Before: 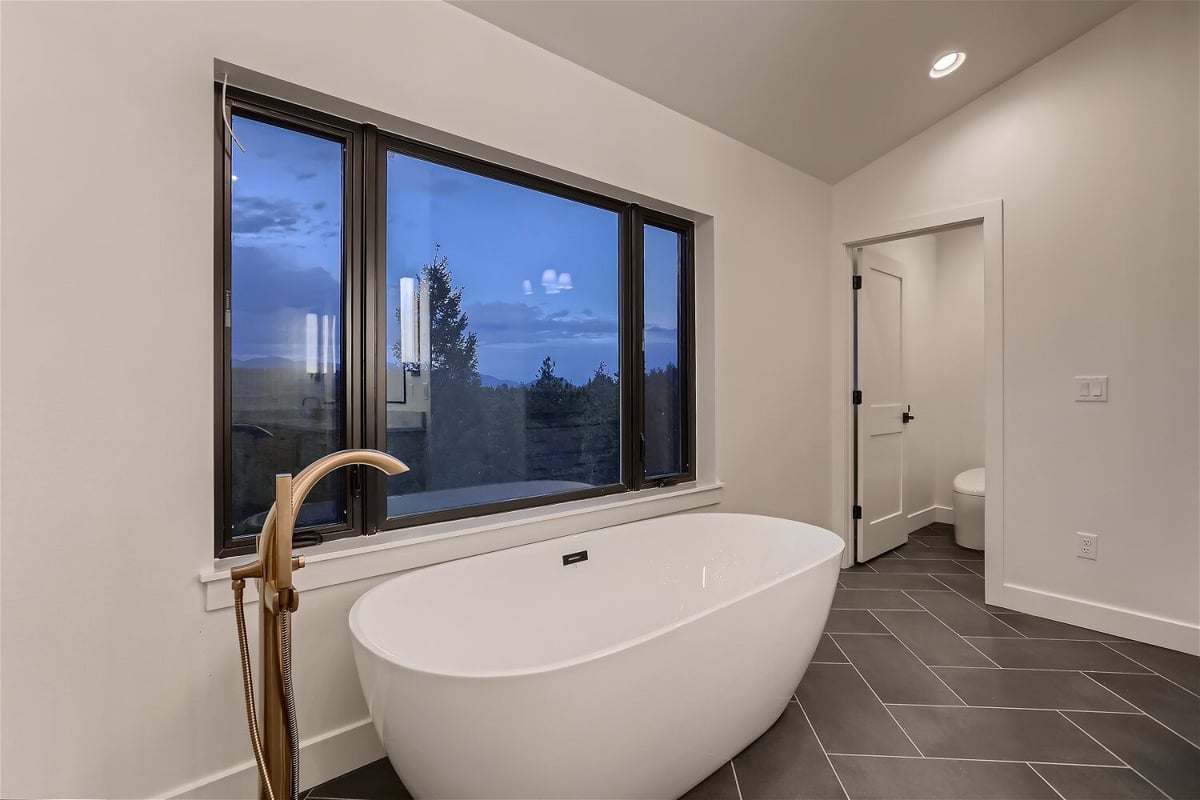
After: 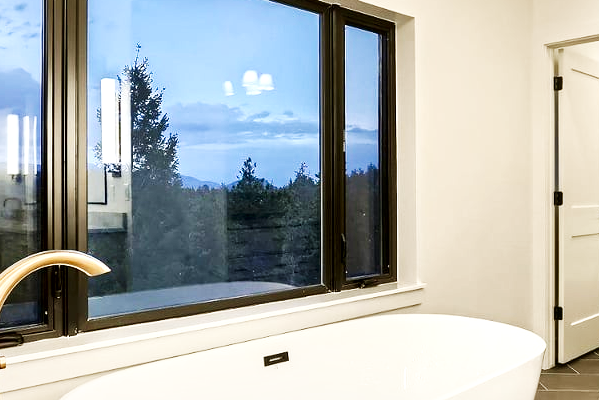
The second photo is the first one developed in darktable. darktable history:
local contrast: mode bilateral grid, contrast 70, coarseness 75, detail 180%, midtone range 0.2
color balance: mode lift, gamma, gain (sRGB), lift [1.04, 1, 1, 0.97], gamma [1.01, 1, 1, 0.97], gain [0.96, 1, 1, 0.97]
base curve: curves: ch0 [(0, 0) (0.007, 0.004) (0.027, 0.03) (0.046, 0.07) (0.207, 0.54) (0.442, 0.872) (0.673, 0.972) (1, 1)], preserve colors none
crop: left 25%, top 25%, right 25%, bottom 25%
